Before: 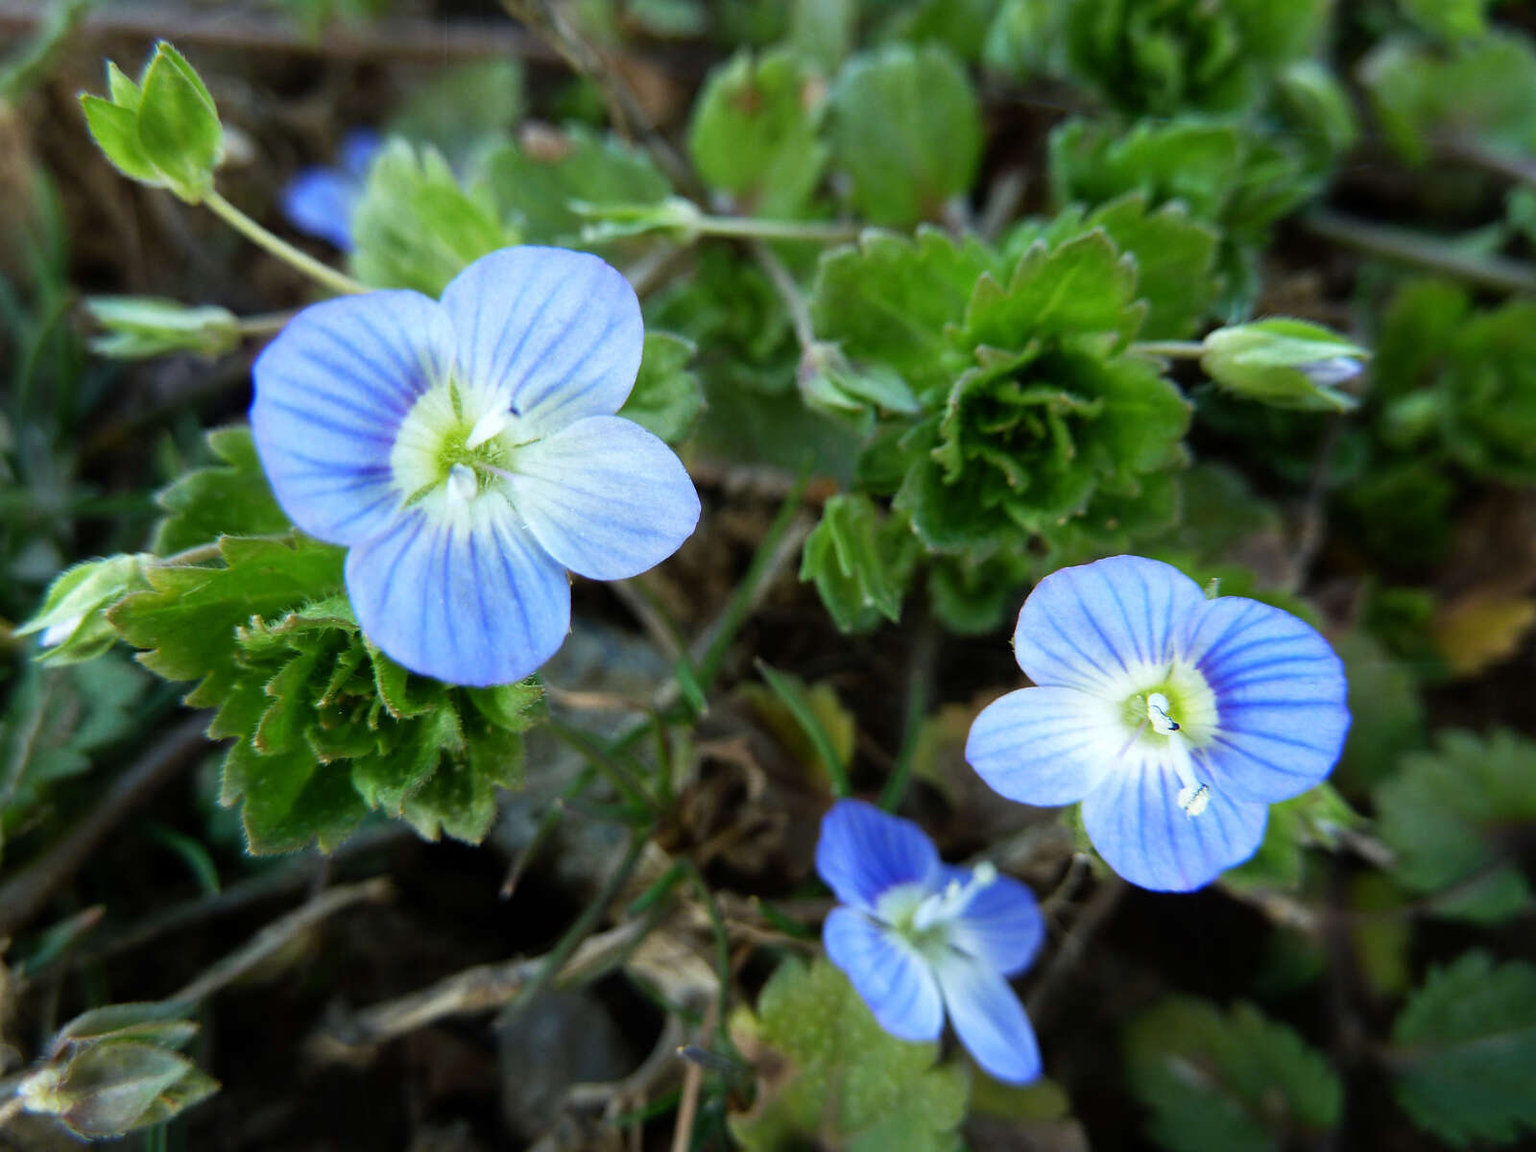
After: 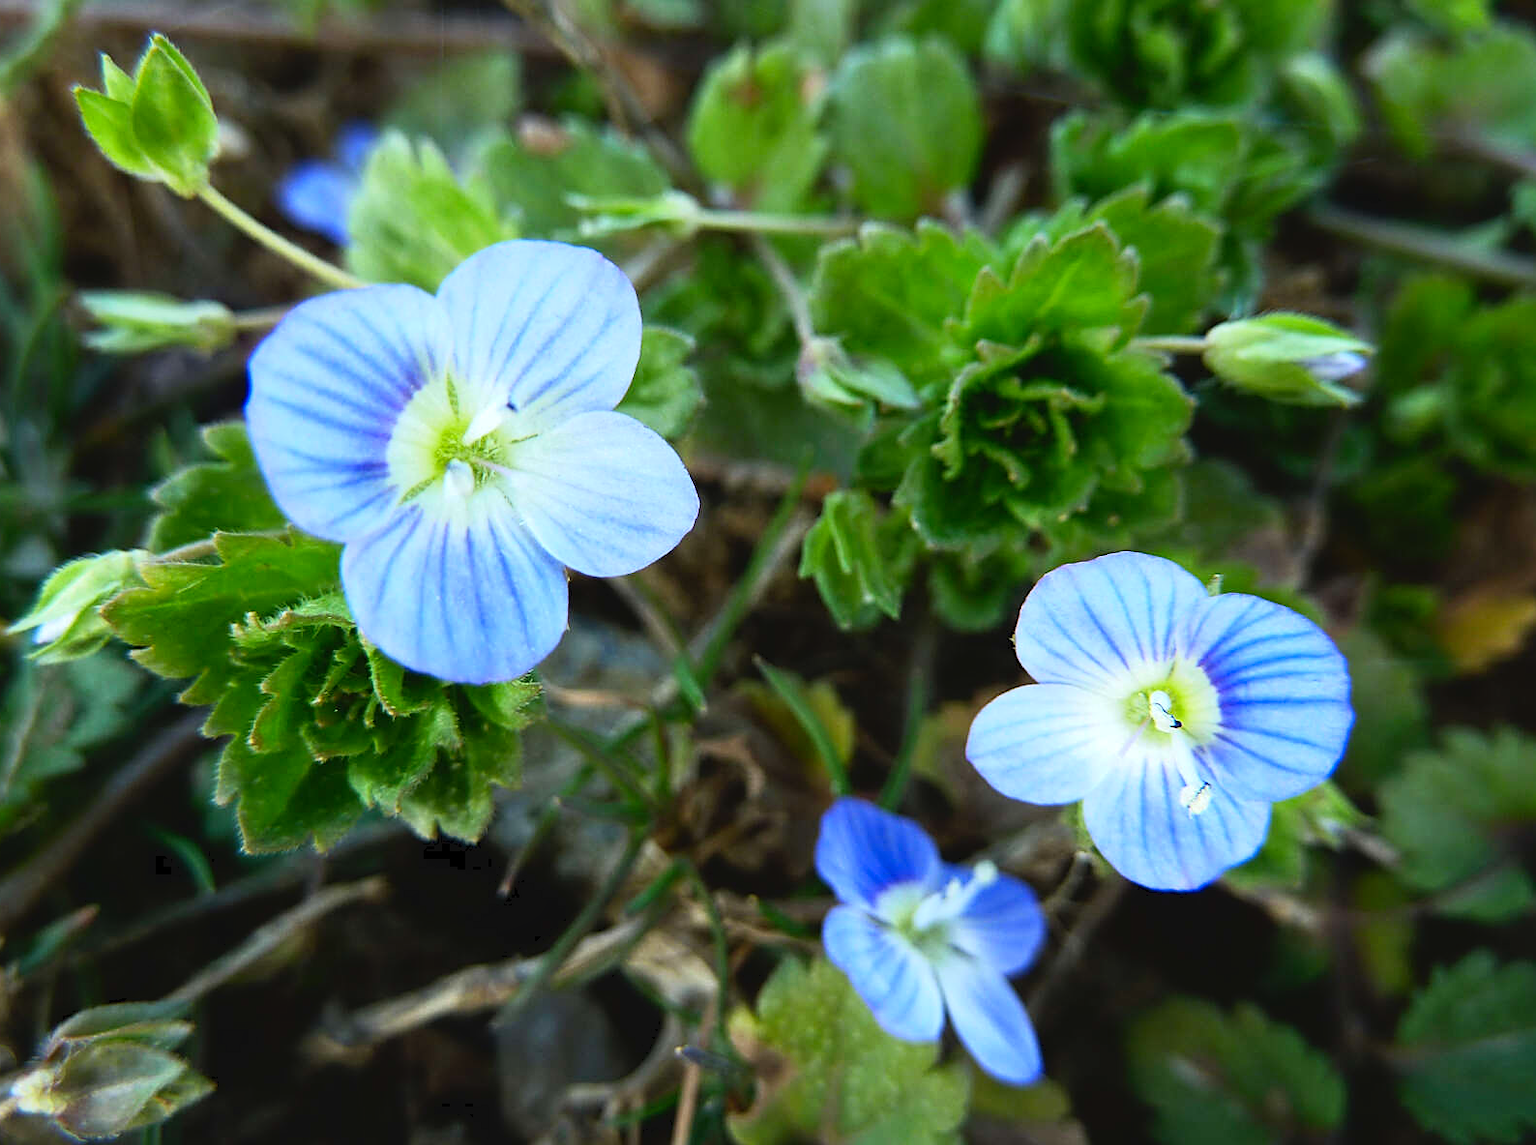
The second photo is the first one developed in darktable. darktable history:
crop: left 0.493%, top 0.672%, right 0.226%, bottom 0.627%
tone equalizer: edges refinement/feathering 500, mask exposure compensation -1.57 EV, preserve details guided filter
contrast brightness saturation: saturation 0.182
tone curve: curves: ch0 [(0, 0) (0.003, 0.045) (0.011, 0.051) (0.025, 0.057) (0.044, 0.074) (0.069, 0.096) (0.1, 0.125) (0.136, 0.16) (0.177, 0.201) (0.224, 0.242) (0.277, 0.299) (0.335, 0.362) (0.399, 0.432) (0.468, 0.512) (0.543, 0.601) (0.623, 0.691) (0.709, 0.786) (0.801, 0.876) (0.898, 0.927) (1, 1)], color space Lab, independent channels, preserve colors none
sharpen: on, module defaults
